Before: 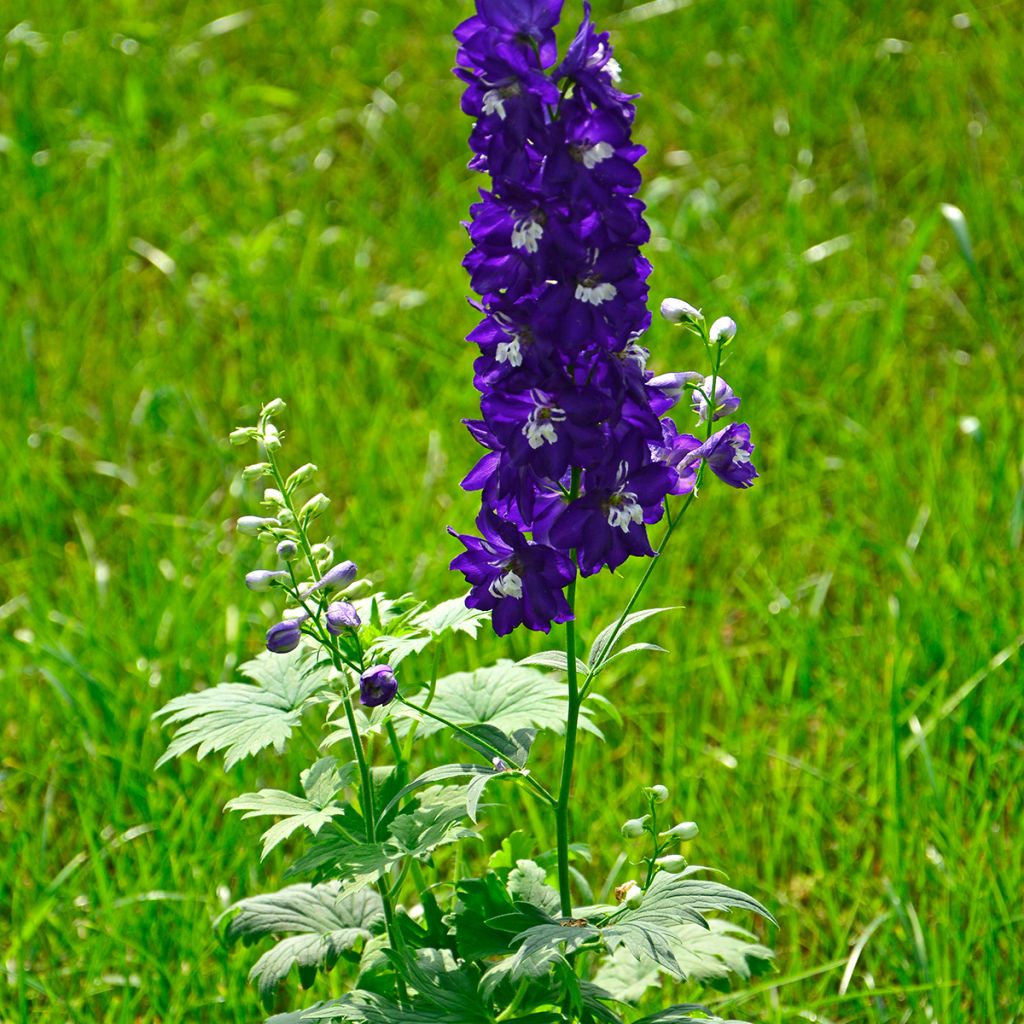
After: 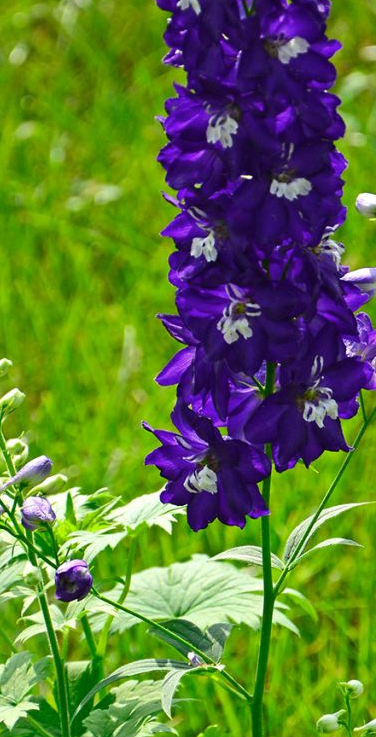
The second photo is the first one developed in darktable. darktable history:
crop and rotate: left 29.809%, top 10.287%, right 33.437%, bottom 17.659%
tone equalizer: edges refinement/feathering 500, mask exposure compensation -1.57 EV, preserve details no
